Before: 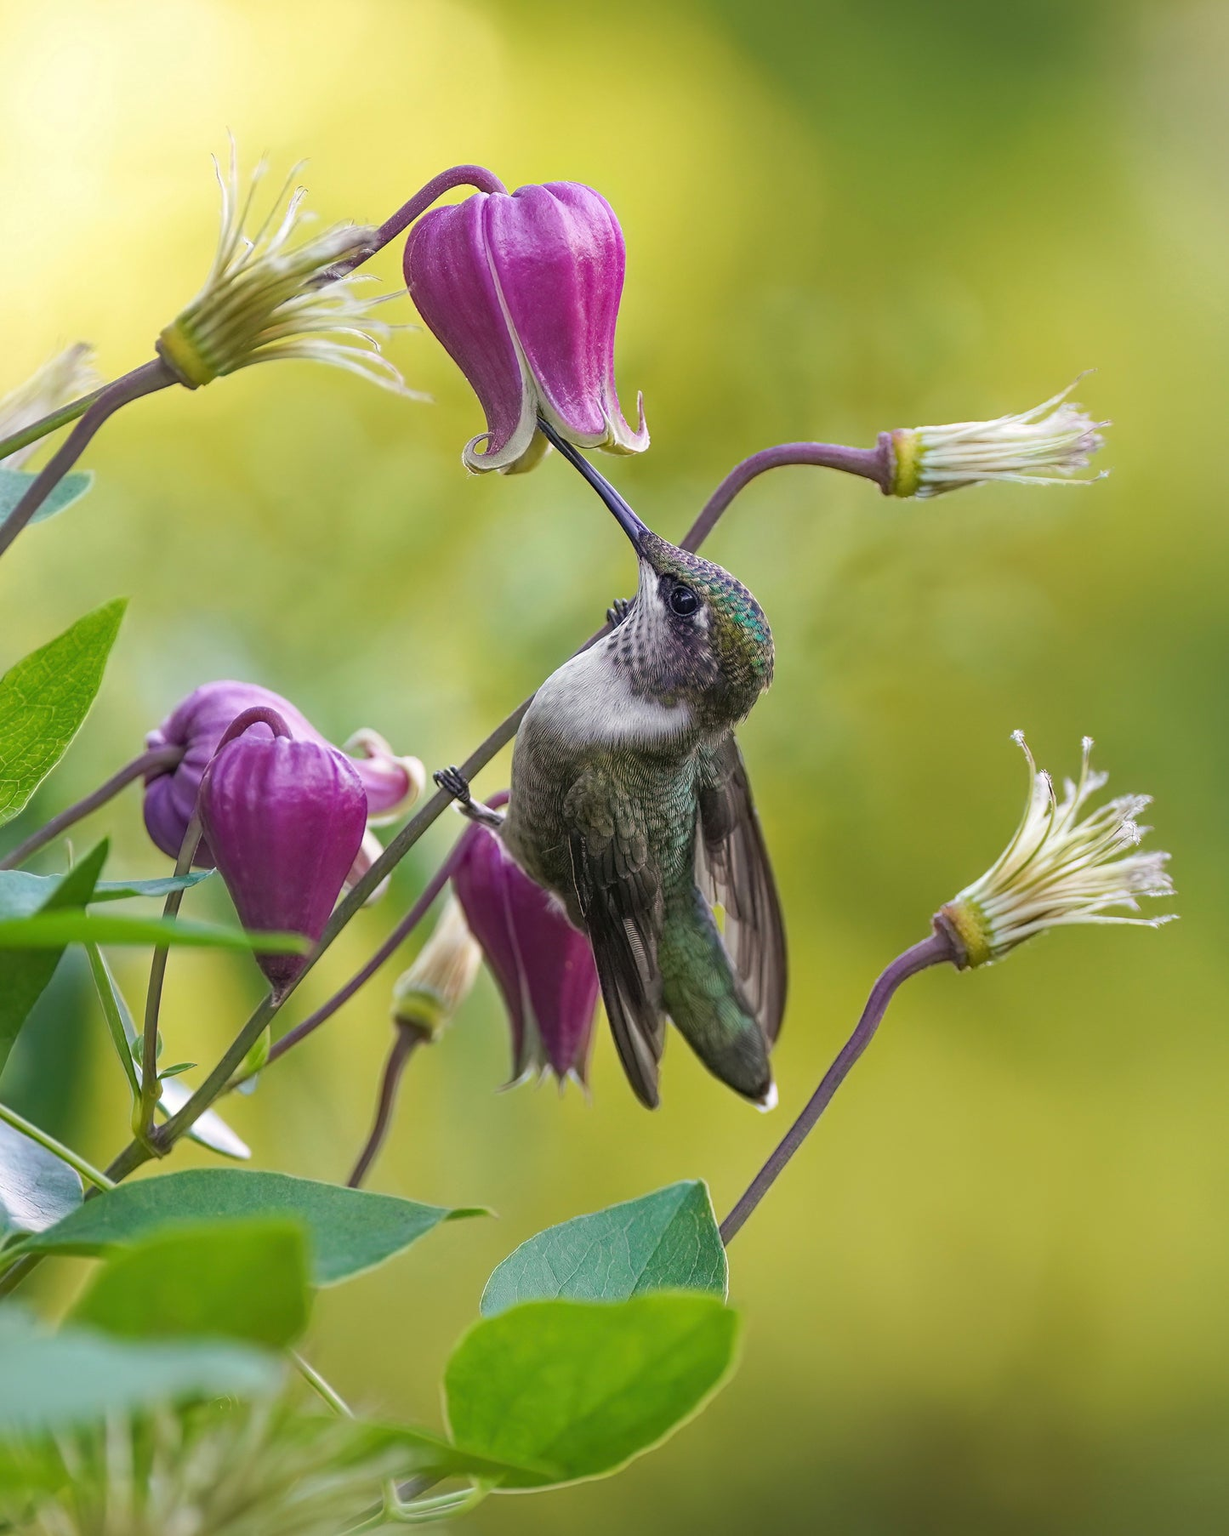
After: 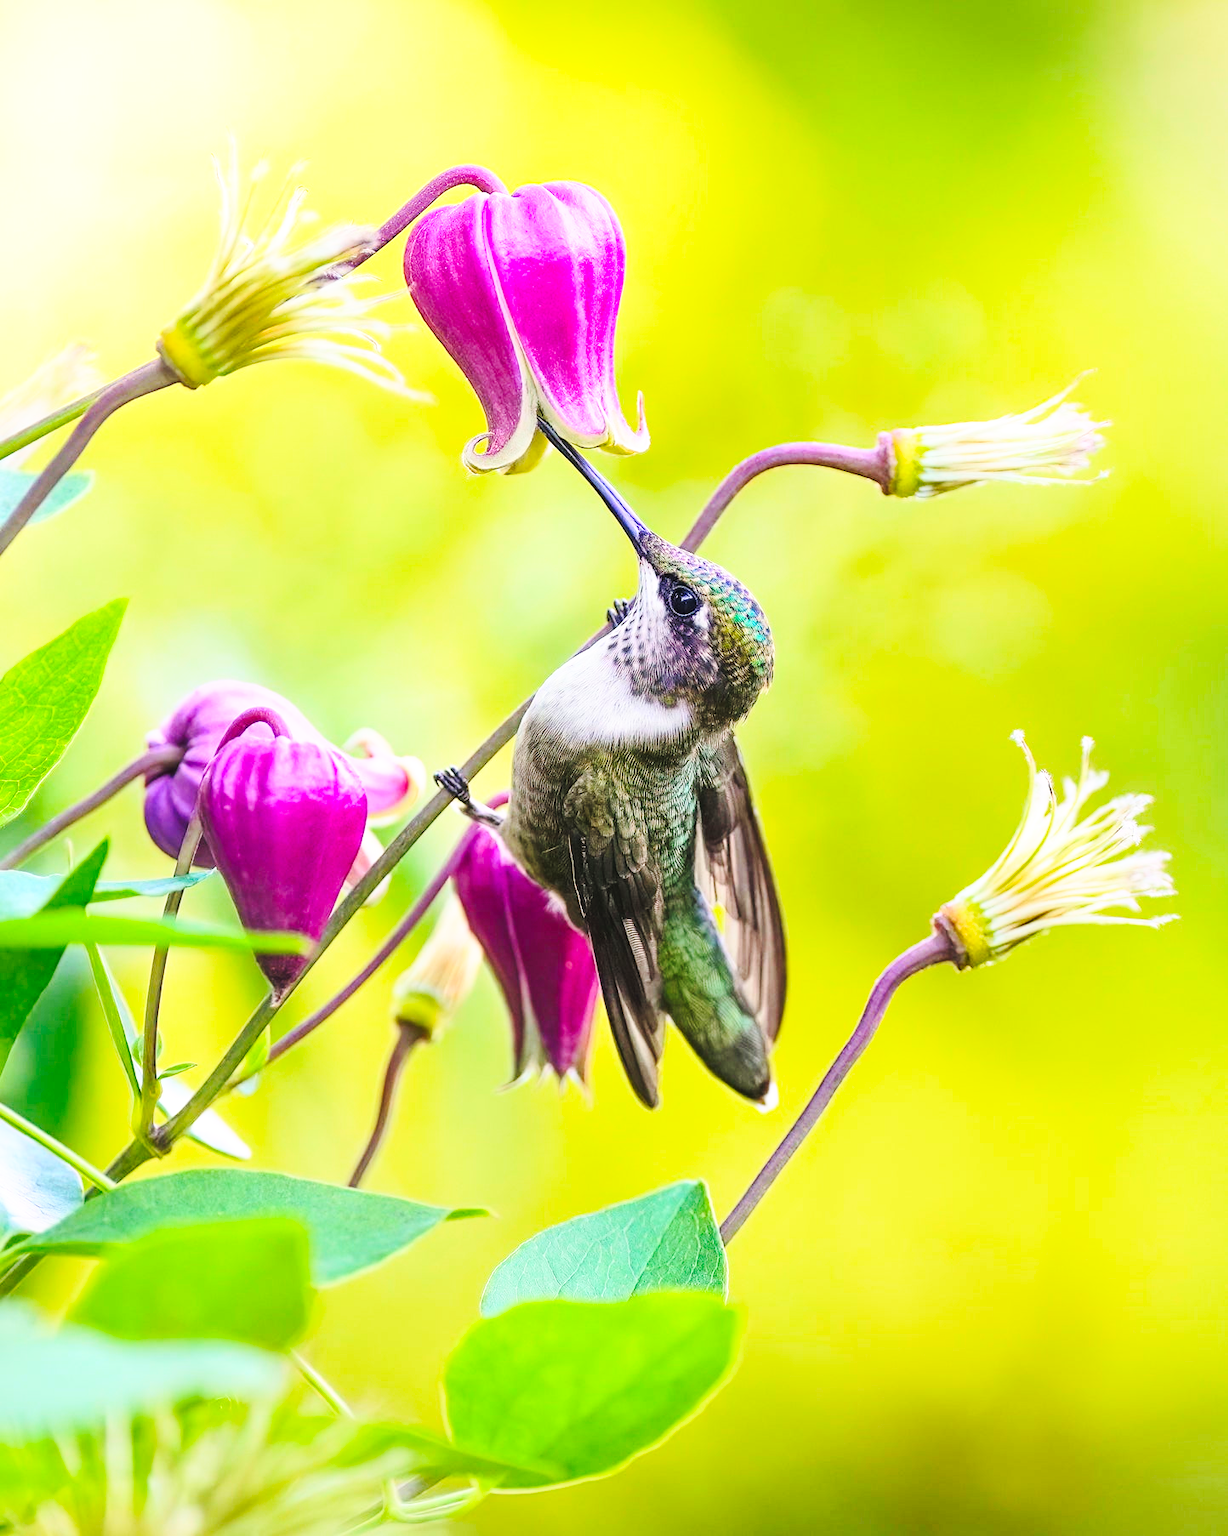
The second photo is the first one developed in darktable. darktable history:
contrast brightness saturation: contrast 0.243, brightness 0.246, saturation 0.392
base curve: curves: ch0 [(0, 0) (0.036, 0.037) (0.121, 0.228) (0.46, 0.76) (0.859, 0.983) (1, 1)], preserve colors none
